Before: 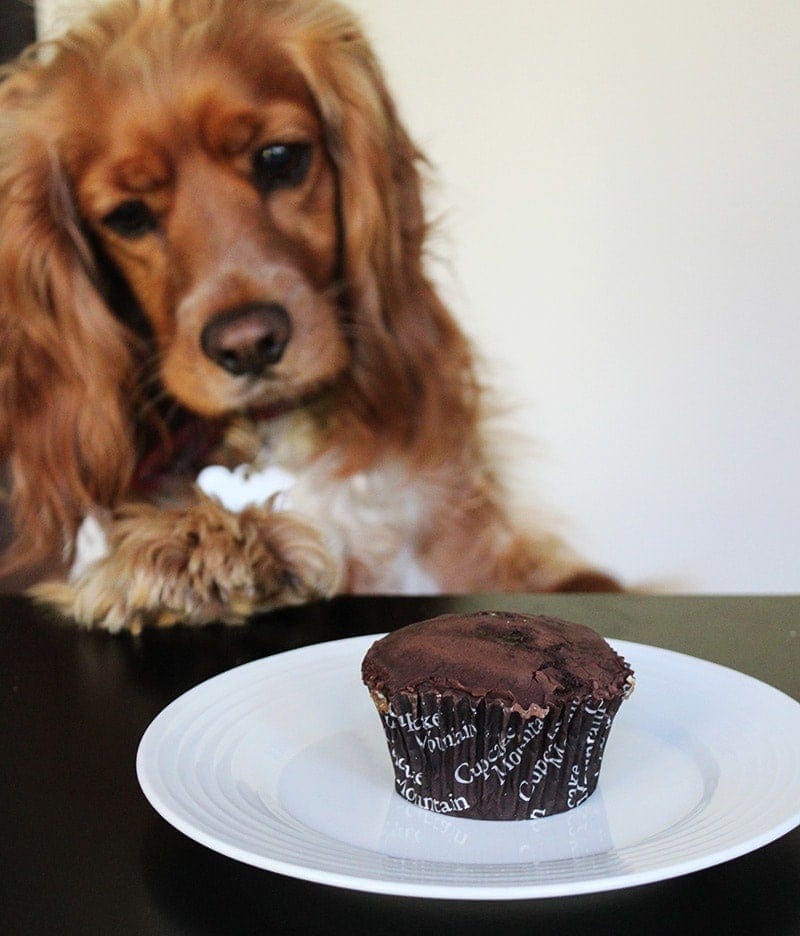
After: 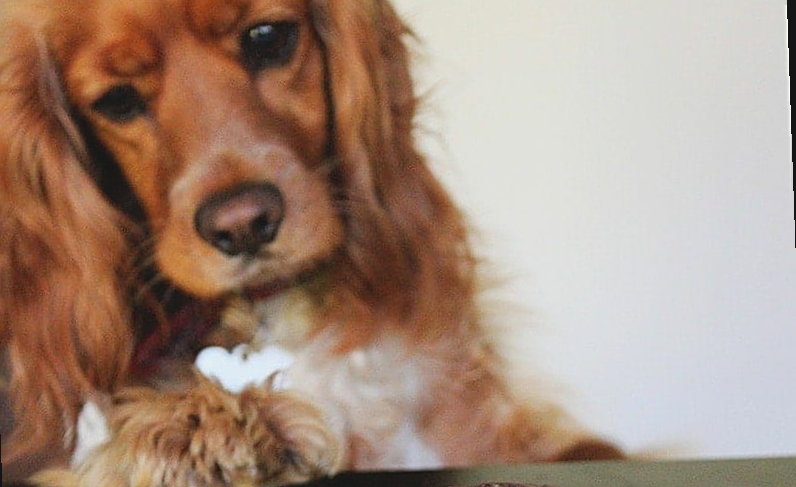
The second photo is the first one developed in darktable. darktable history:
sharpen: on, module defaults
rotate and perspective: rotation -2°, crop left 0.022, crop right 0.978, crop top 0.049, crop bottom 0.951
crop and rotate: top 10.605%, bottom 33.274%
contrast brightness saturation: contrast -0.1, brightness 0.05, saturation 0.08
